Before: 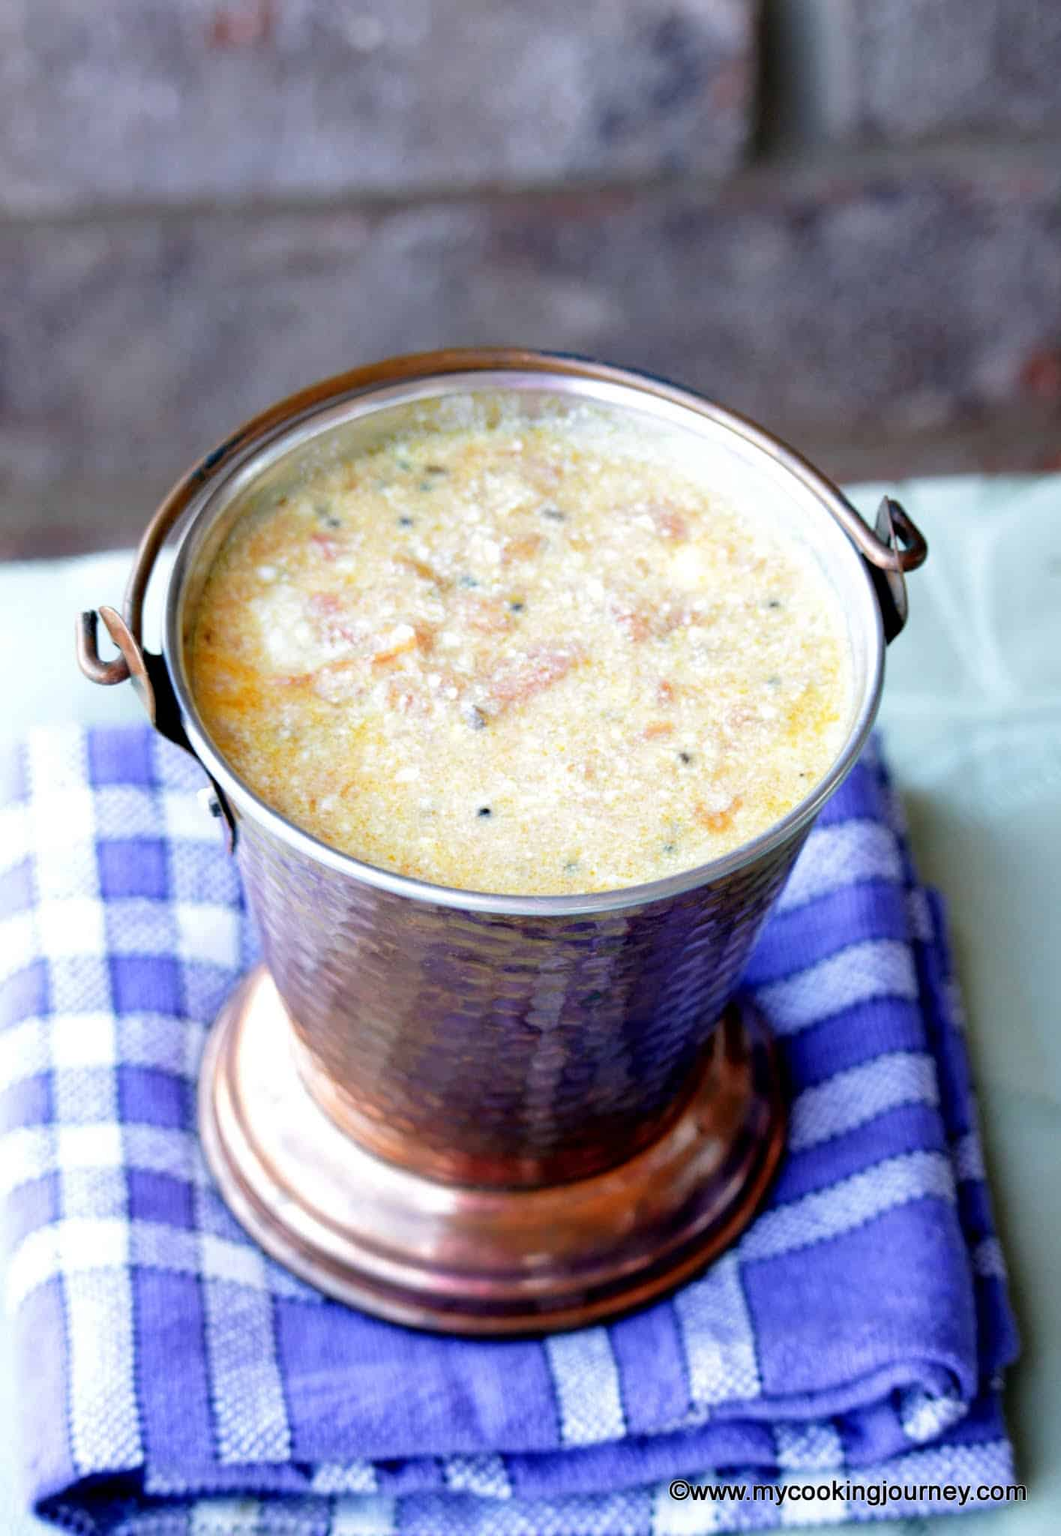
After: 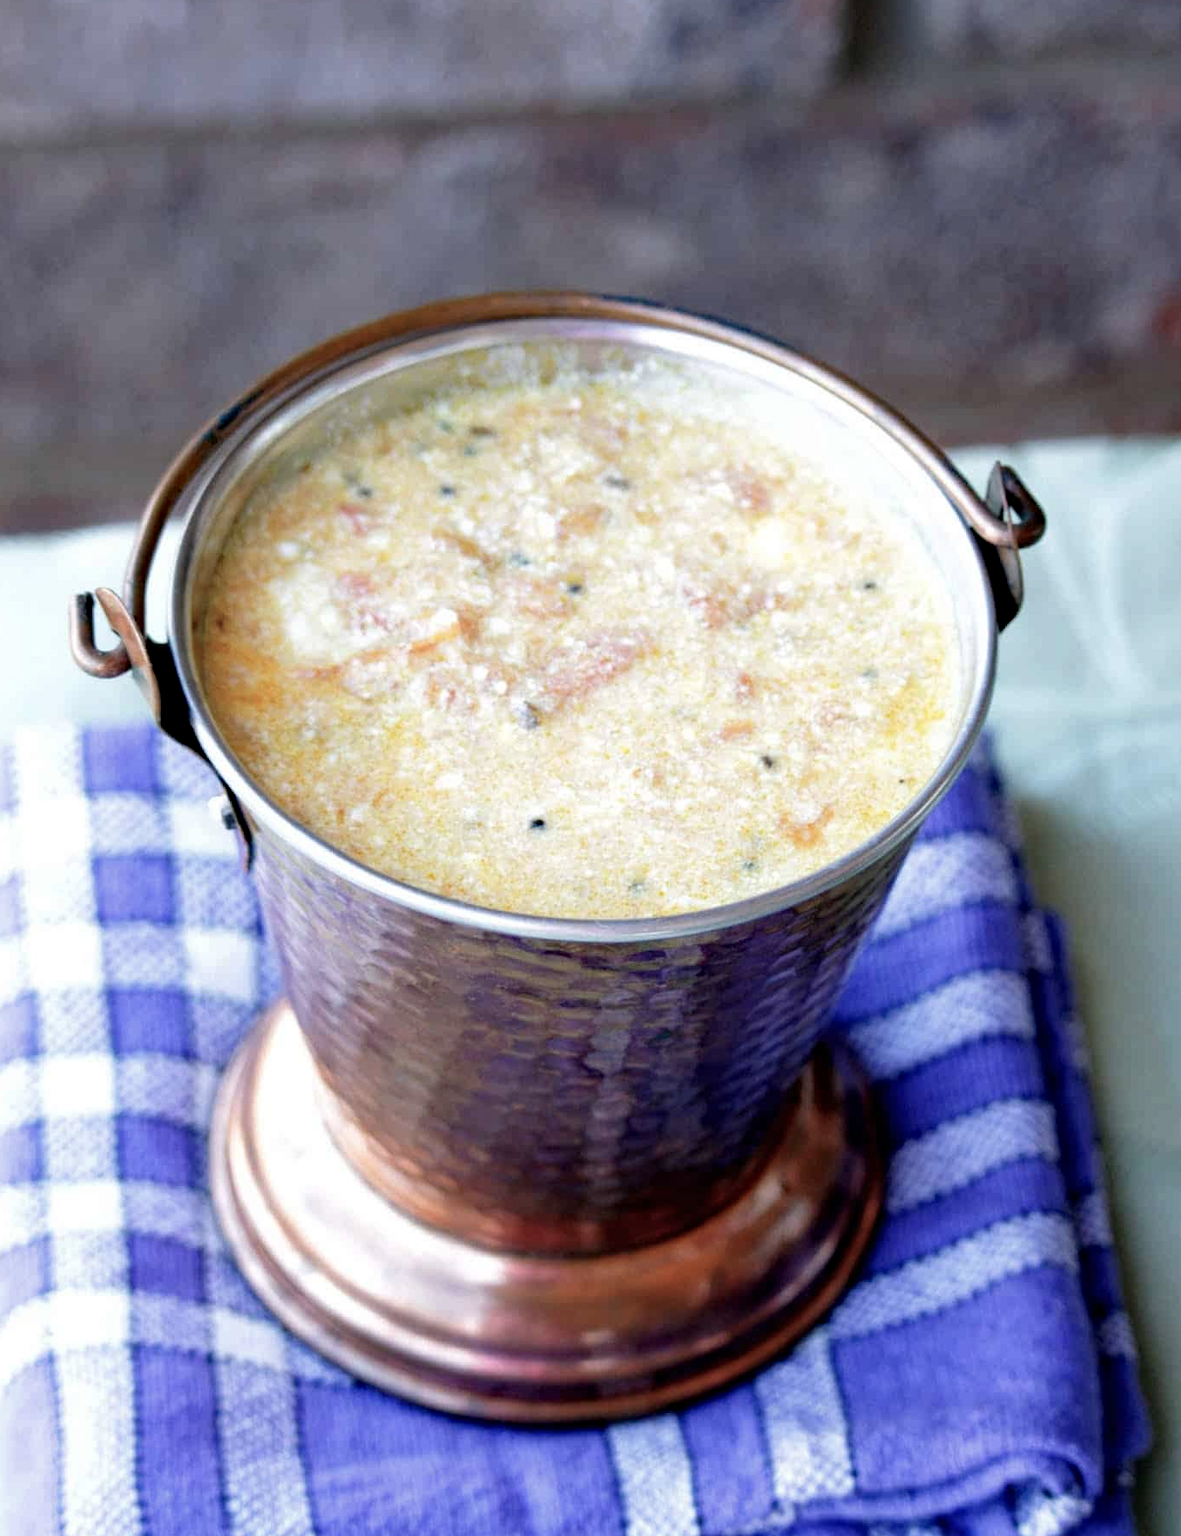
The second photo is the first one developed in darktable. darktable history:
haze removal: compatibility mode true, adaptive false
color balance: input saturation 80.07%
crop: left 1.507%, top 6.147%, right 1.379%, bottom 6.637%
